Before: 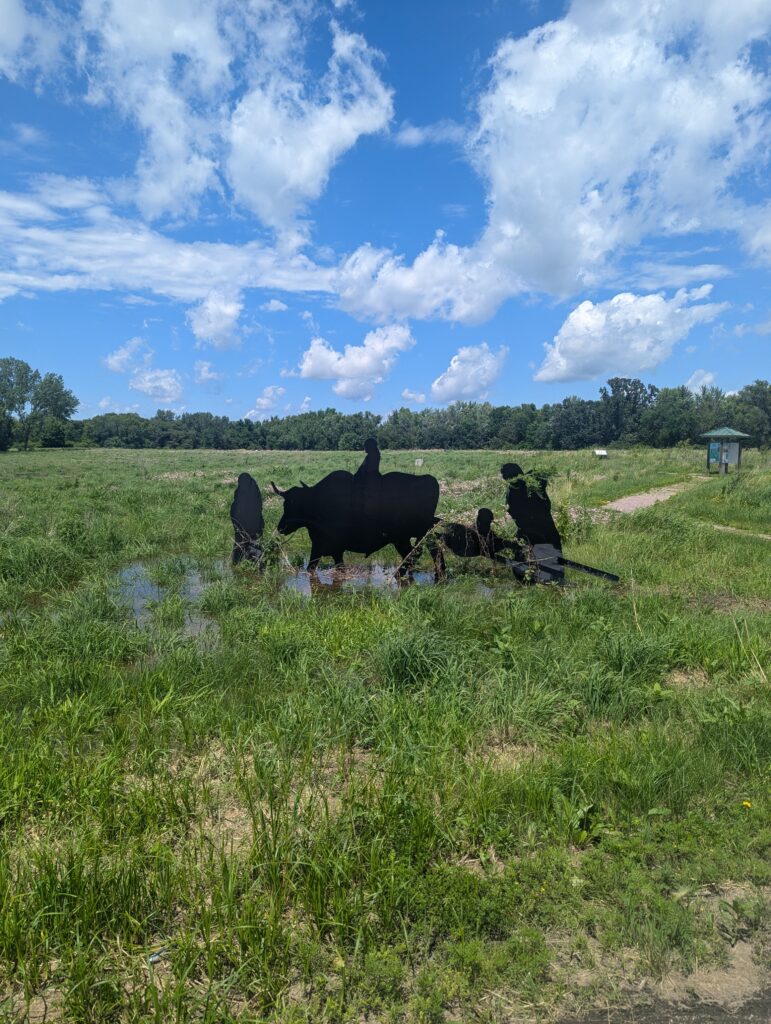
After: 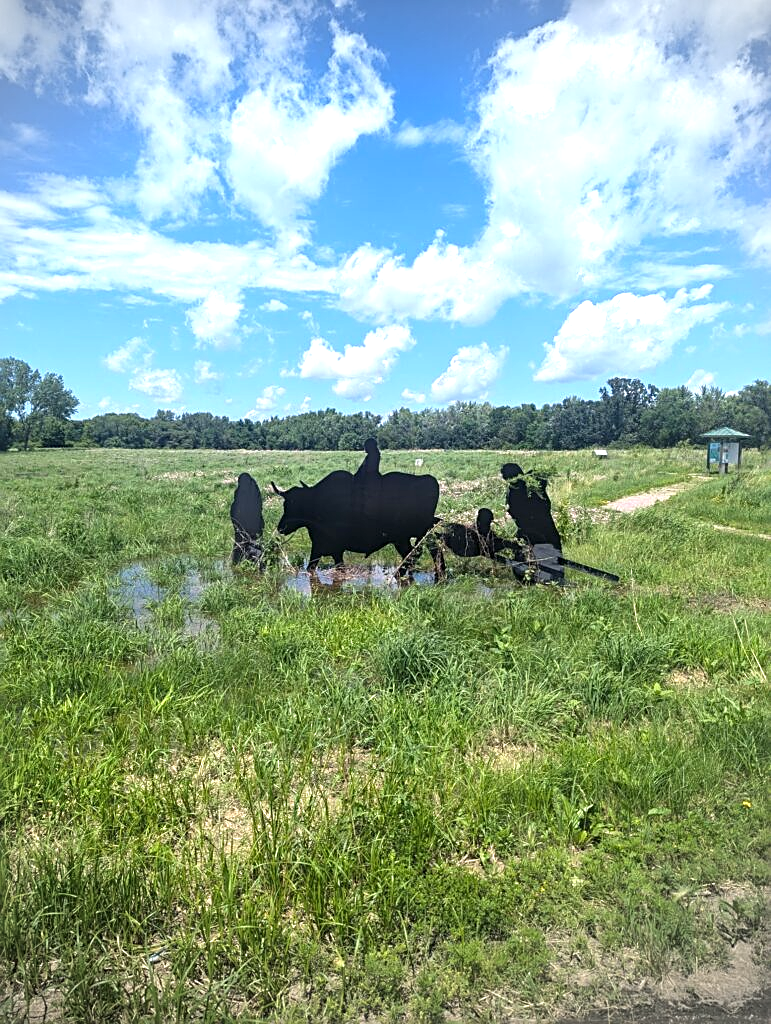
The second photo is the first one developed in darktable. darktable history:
sharpen: on, module defaults
vignetting: on, module defaults
exposure: black level correction 0, exposure 0.898 EV, compensate highlight preservation false
